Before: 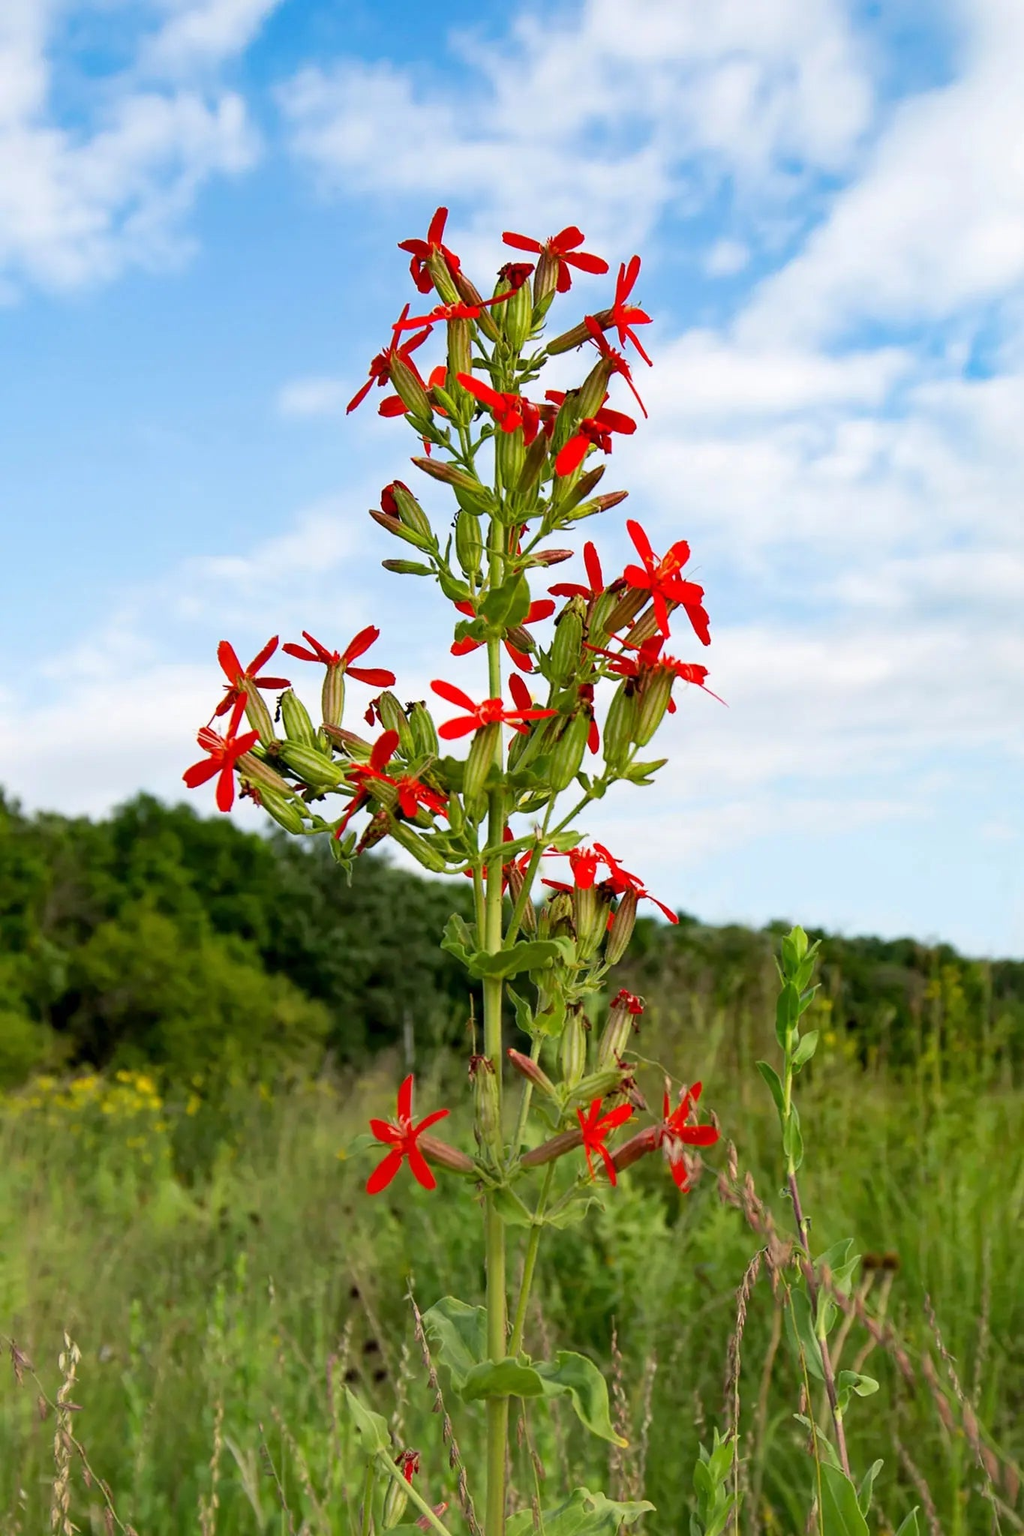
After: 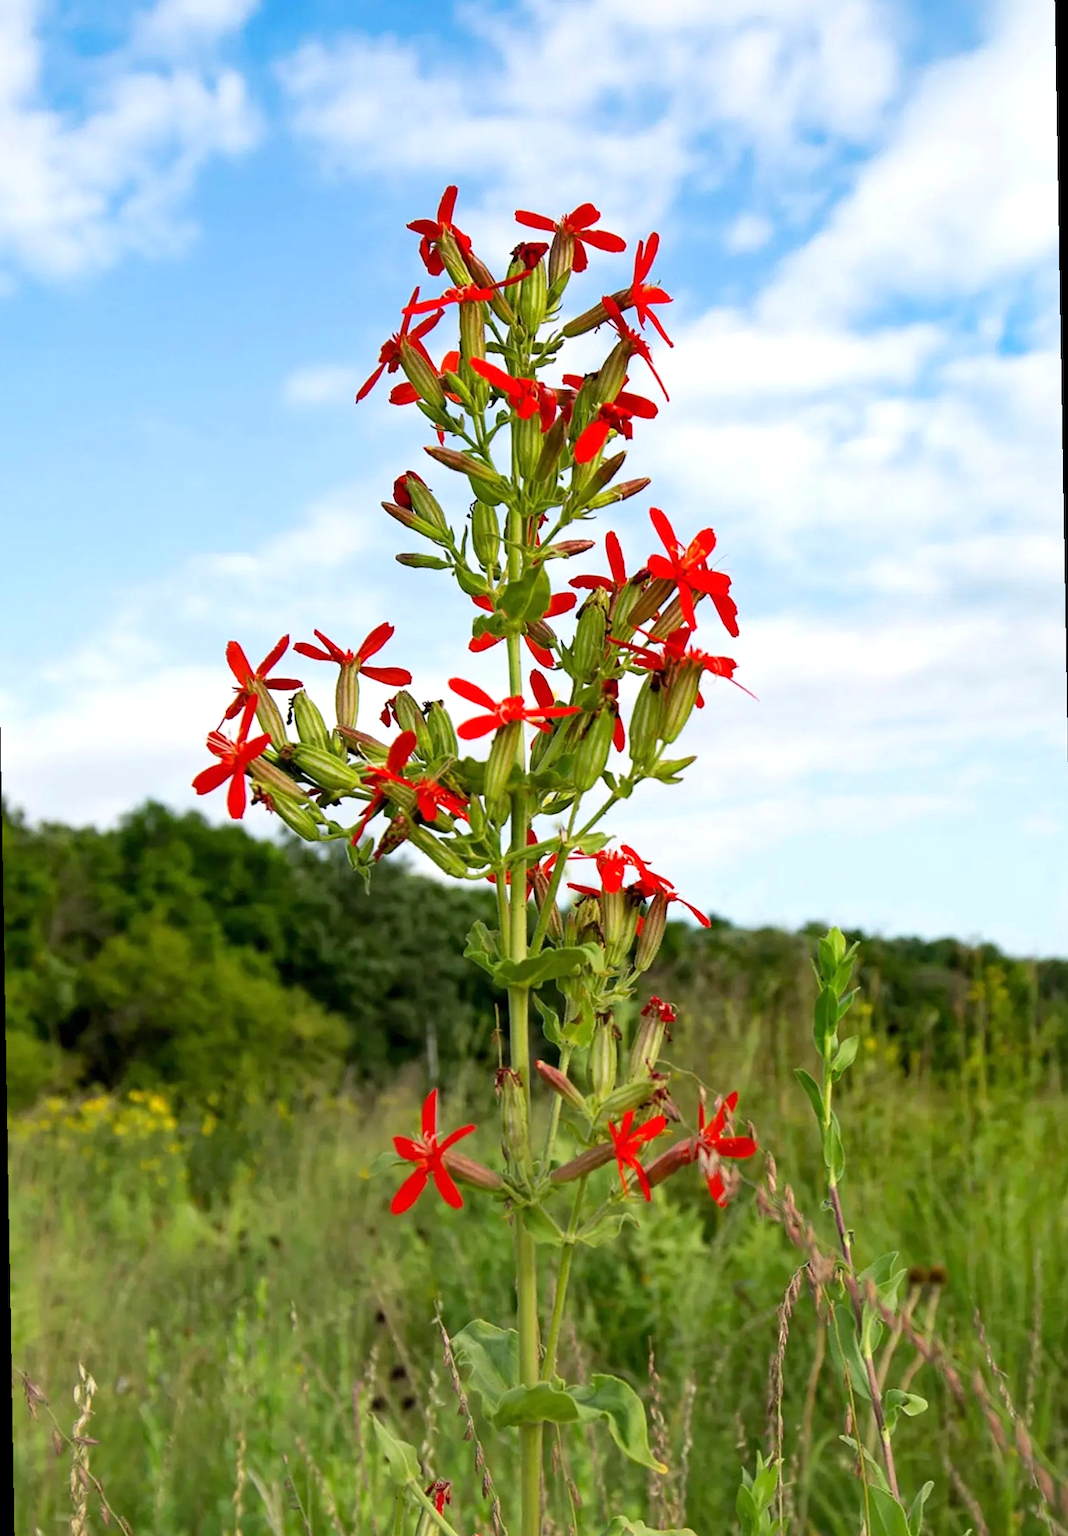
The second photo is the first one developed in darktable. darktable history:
rotate and perspective: rotation -1°, crop left 0.011, crop right 0.989, crop top 0.025, crop bottom 0.975
exposure: exposure 0.2 EV, compensate highlight preservation false
